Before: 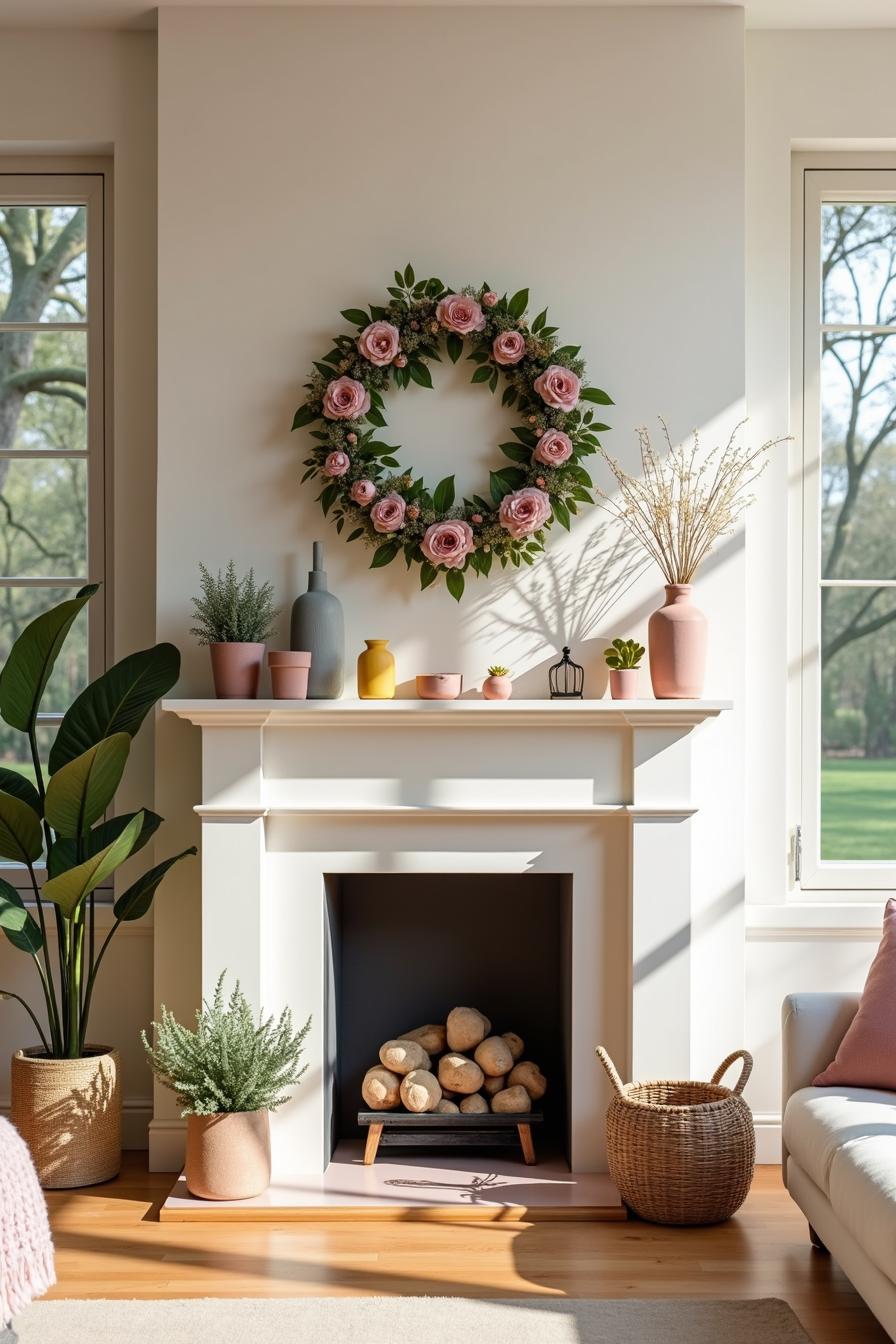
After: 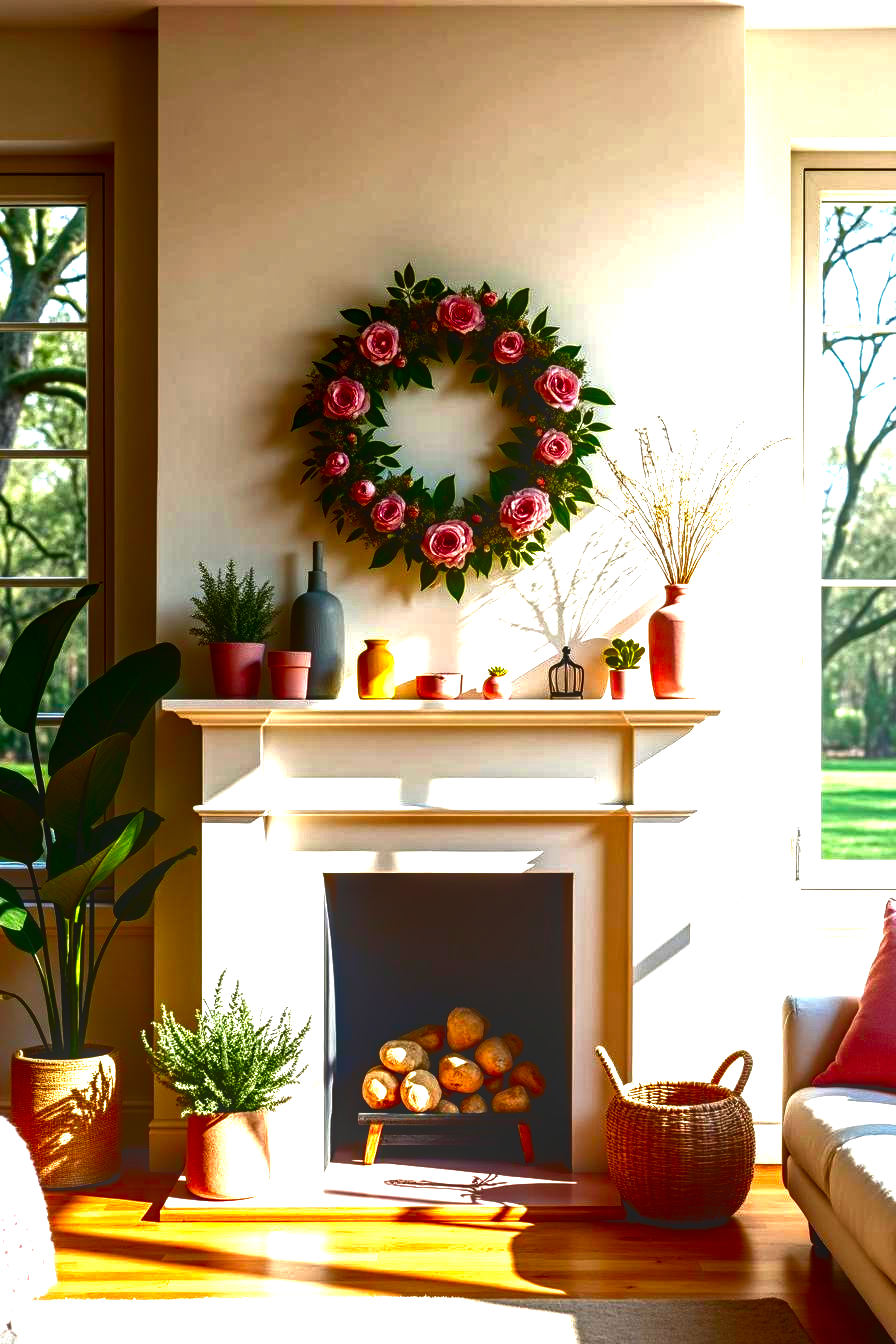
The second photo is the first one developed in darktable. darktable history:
contrast brightness saturation: brightness -0.981, saturation 0.985
local contrast: on, module defaults
tone equalizer: -8 EV -1.05 EV, -7 EV -1.02 EV, -6 EV -0.851 EV, -5 EV -0.55 EV, -3 EV 0.554 EV, -2 EV 0.848 EV, -1 EV 0.986 EV, +0 EV 1.06 EV
